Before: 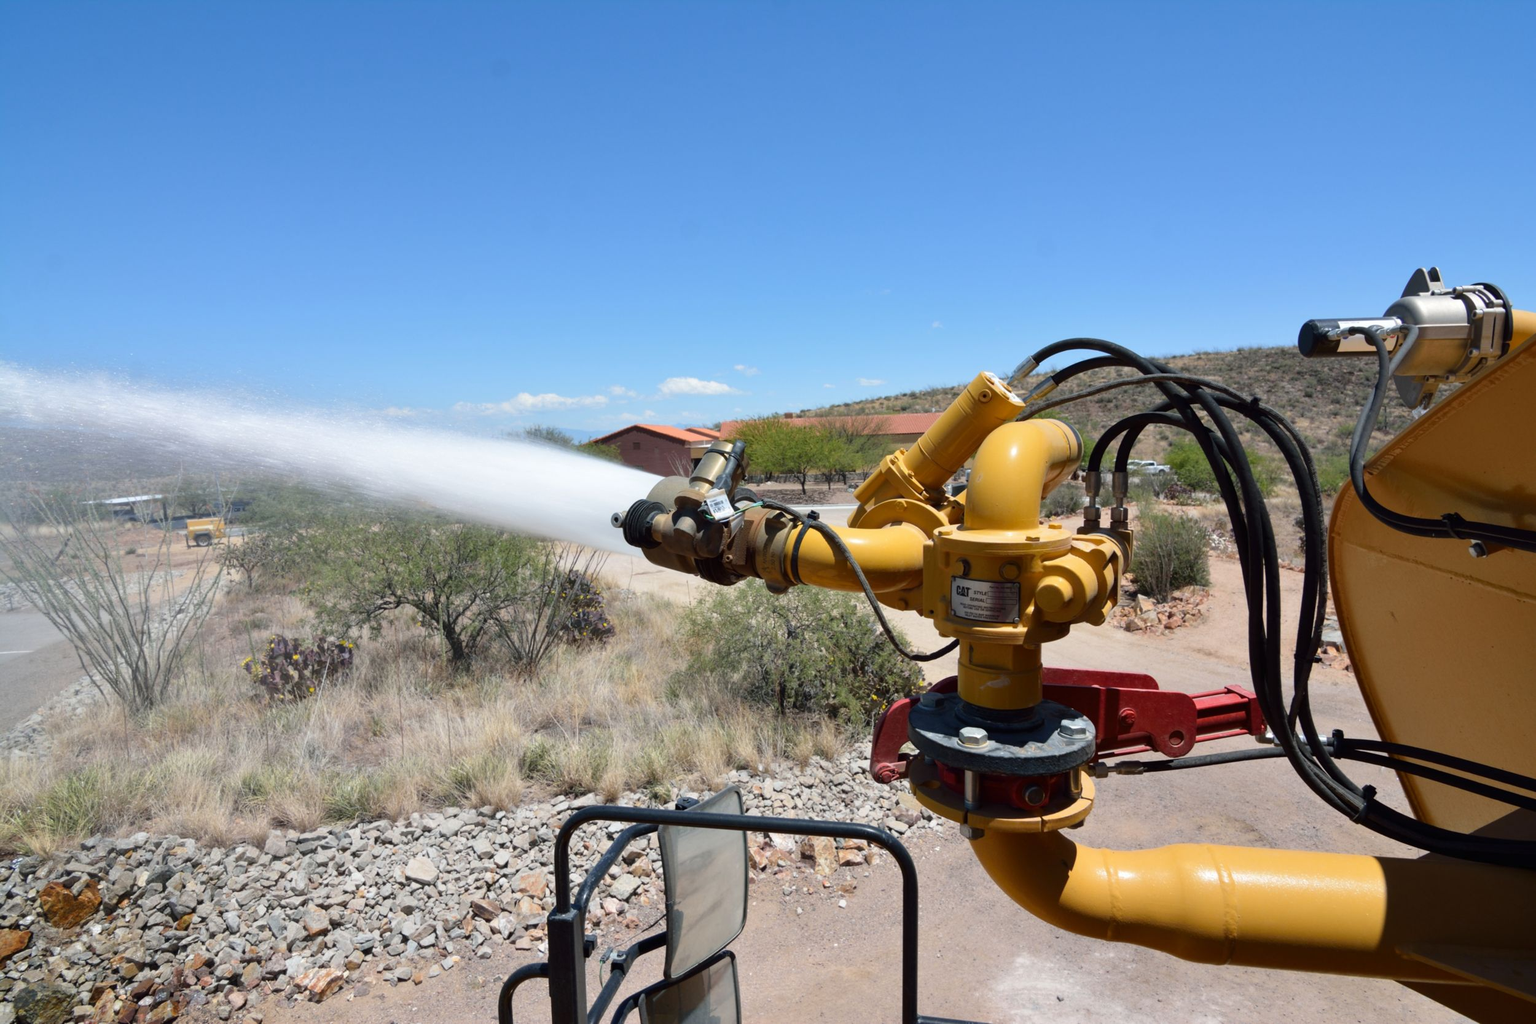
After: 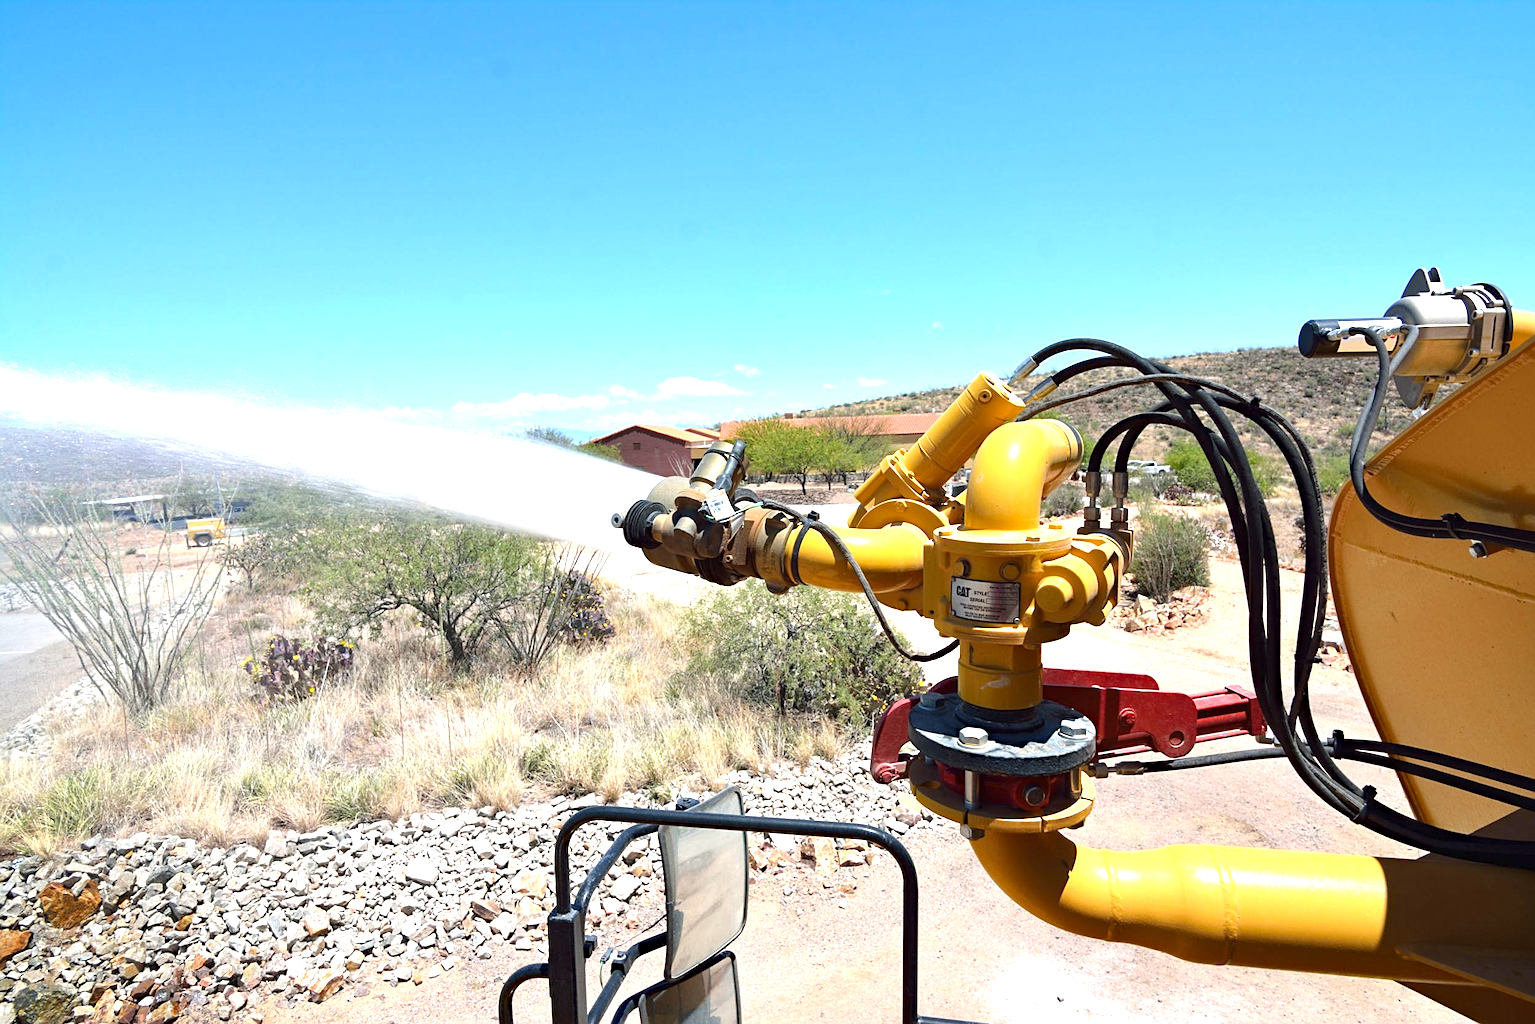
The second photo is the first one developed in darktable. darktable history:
haze removal: compatibility mode true, adaptive false
sharpen: on, module defaults
exposure: black level correction 0, exposure 1.2 EV, compensate exposure bias true, compensate highlight preservation false
